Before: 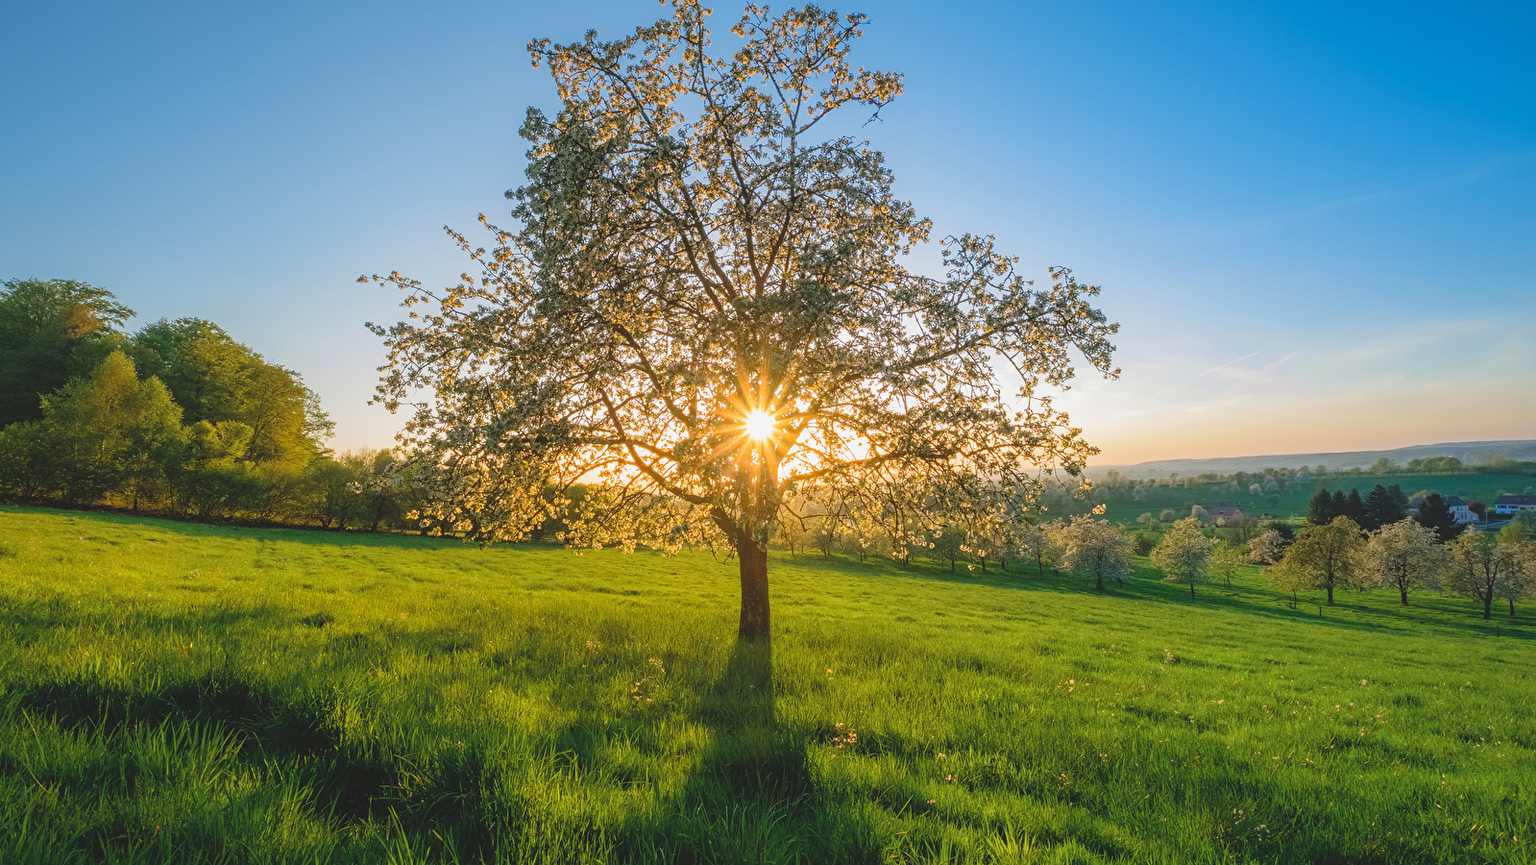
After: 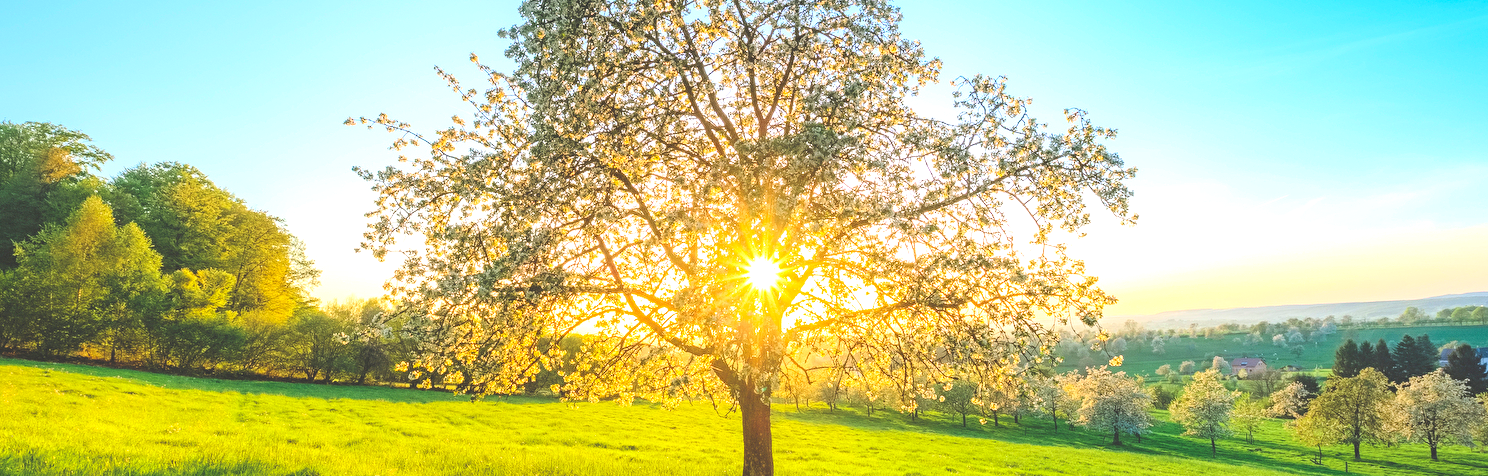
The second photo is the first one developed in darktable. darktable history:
crop: left 1.775%, top 18.85%, right 5.152%, bottom 28.218%
exposure: black level correction 0, exposure 0.896 EV, compensate highlight preservation false
contrast brightness saturation: contrast 0.198, brightness 0.163, saturation 0.218
